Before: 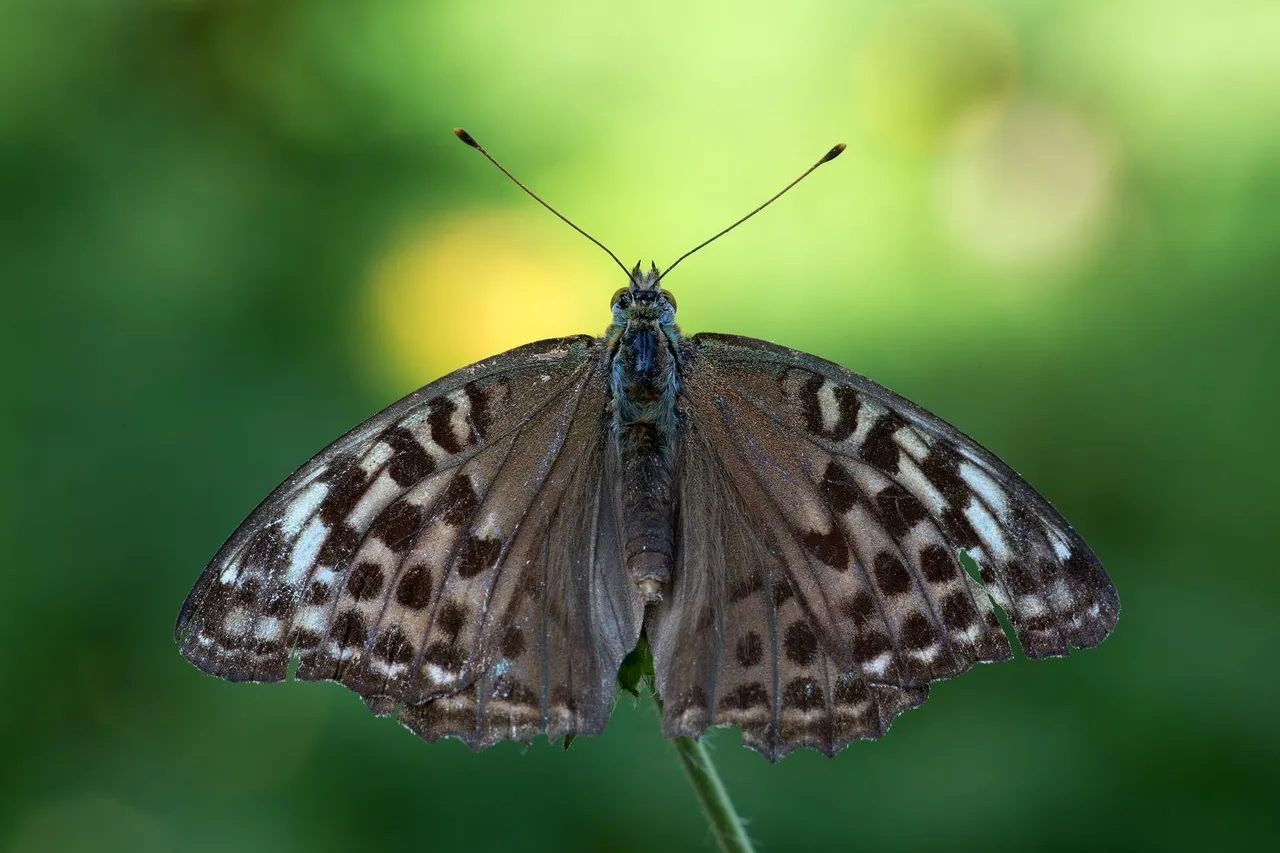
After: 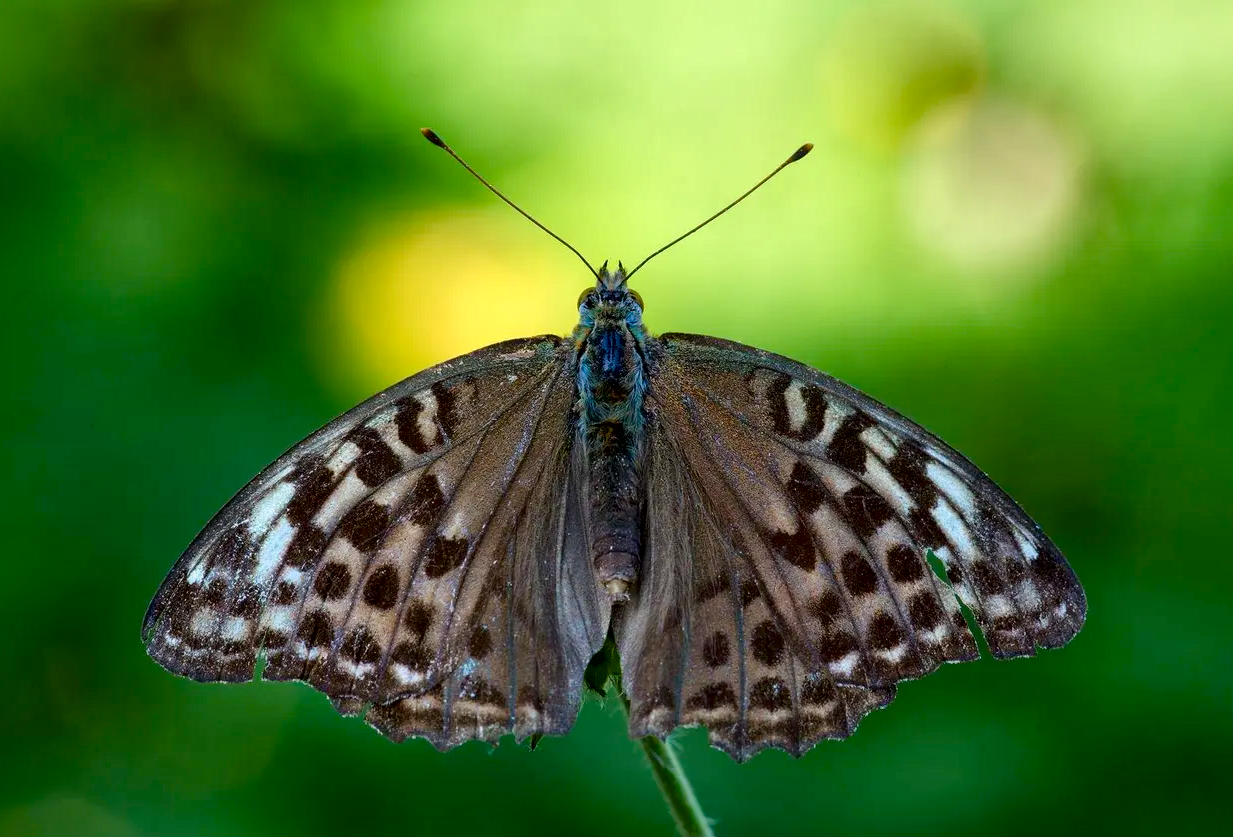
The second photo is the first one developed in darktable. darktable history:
color balance rgb: perceptual saturation grading › global saturation 27.312%, perceptual saturation grading › highlights -28.083%, perceptual saturation grading › mid-tones 15.264%, perceptual saturation grading › shadows 33.022%, global vibrance 24.06%
local contrast: mode bilateral grid, contrast 20, coarseness 49, detail 148%, midtone range 0.2
crop and rotate: left 2.583%, right 1.05%, bottom 1.838%
